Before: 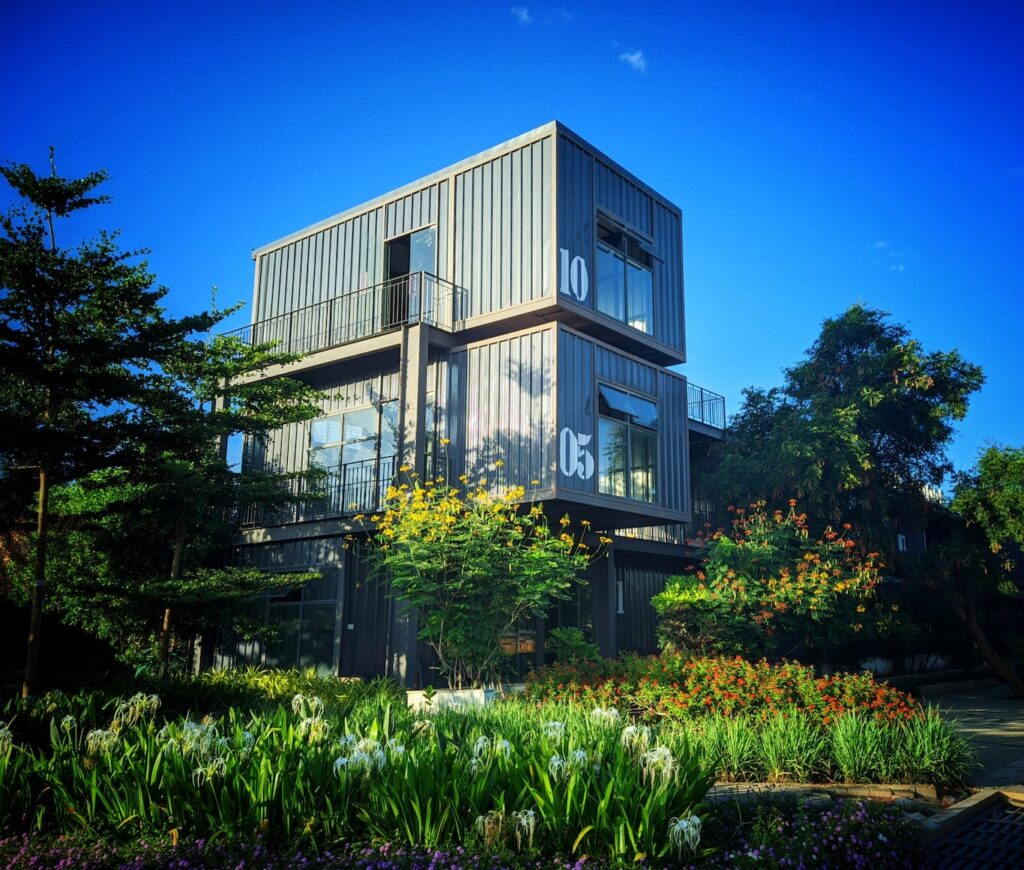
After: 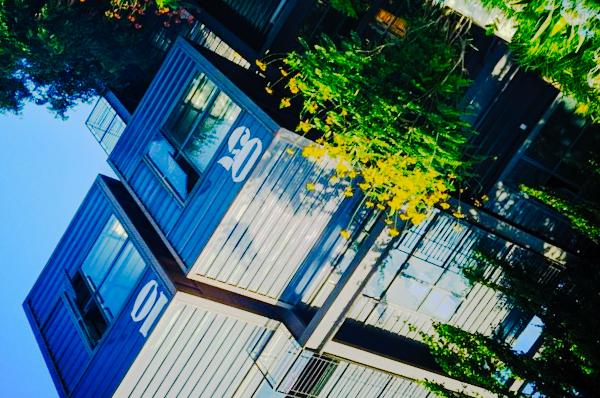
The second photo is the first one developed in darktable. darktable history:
tone curve: curves: ch0 [(0, 0) (0.003, 0.001) (0.011, 0.005) (0.025, 0.009) (0.044, 0.014) (0.069, 0.019) (0.1, 0.028) (0.136, 0.039) (0.177, 0.073) (0.224, 0.134) (0.277, 0.218) (0.335, 0.343) (0.399, 0.488) (0.468, 0.608) (0.543, 0.699) (0.623, 0.773) (0.709, 0.819) (0.801, 0.852) (0.898, 0.874) (1, 1)], preserve colors none
crop and rotate: angle 148.02°, left 9.17%, top 15.653%, right 4.476%, bottom 16.944%
color balance rgb: perceptual saturation grading › global saturation 29.966%
shadows and highlights: shadows 25.49, white point adjustment -3.04, highlights -29.77
